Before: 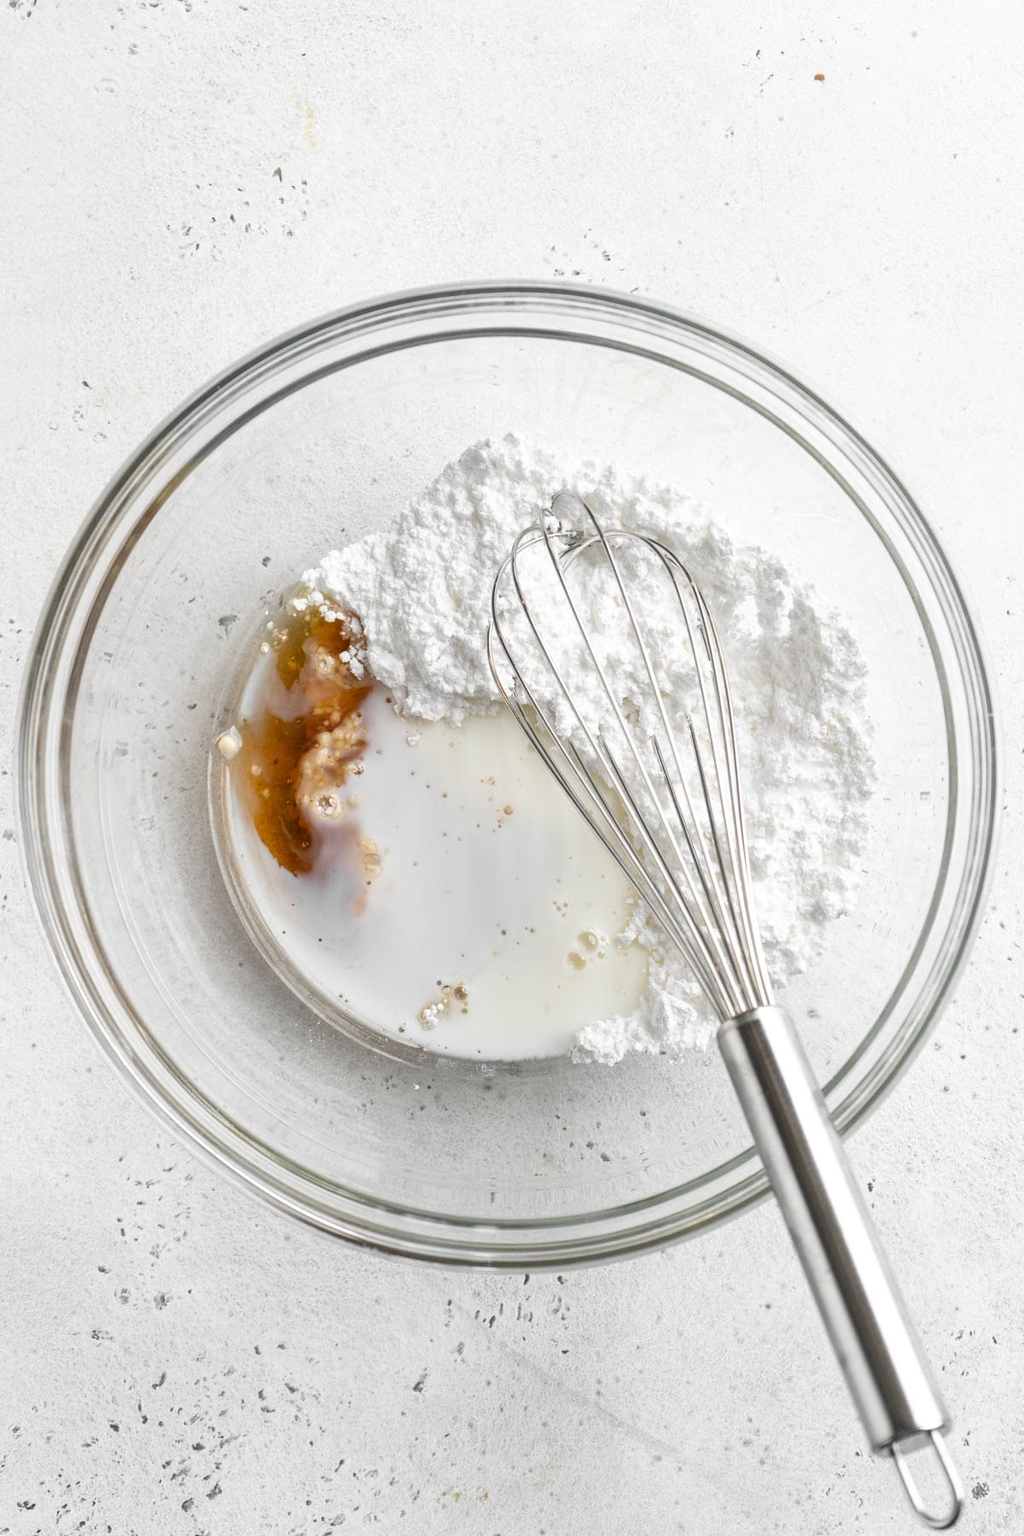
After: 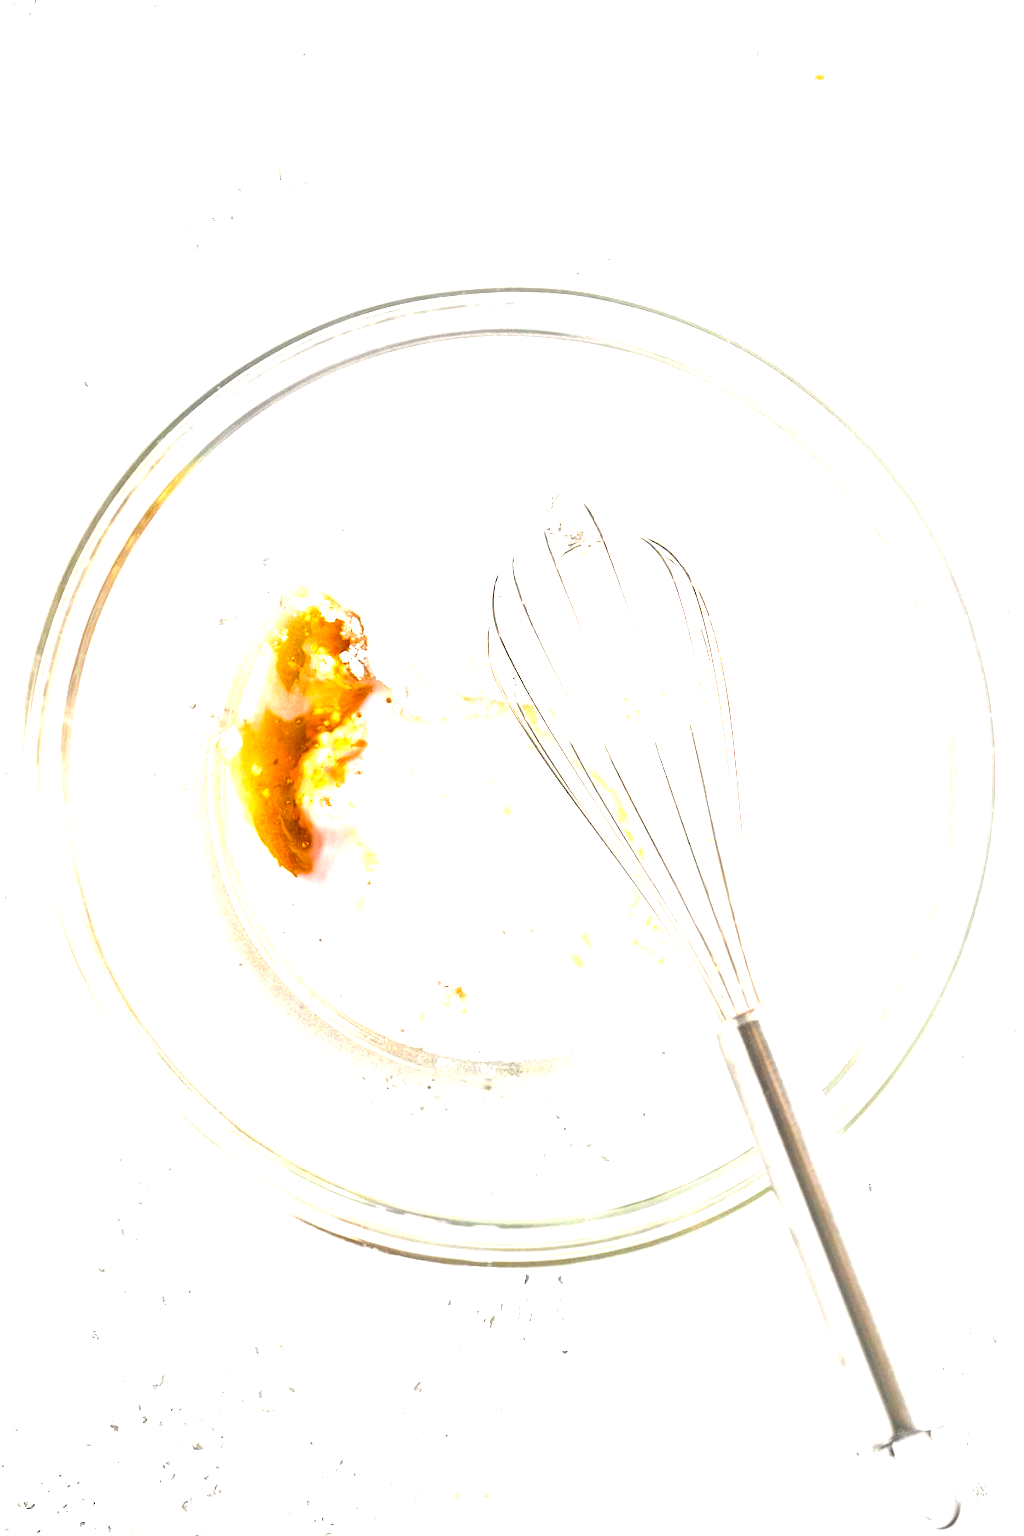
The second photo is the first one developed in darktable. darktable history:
exposure: exposure 1.991 EV, compensate exposure bias true, compensate highlight preservation false
color balance rgb: highlights gain › chroma 2.021%, highlights gain › hue 72.34°, linear chroma grading › shadows 10.231%, linear chroma grading › highlights 10.359%, linear chroma grading › global chroma 14.655%, linear chroma grading › mid-tones 14.551%, perceptual saturation grading › global saturation 25.853%
